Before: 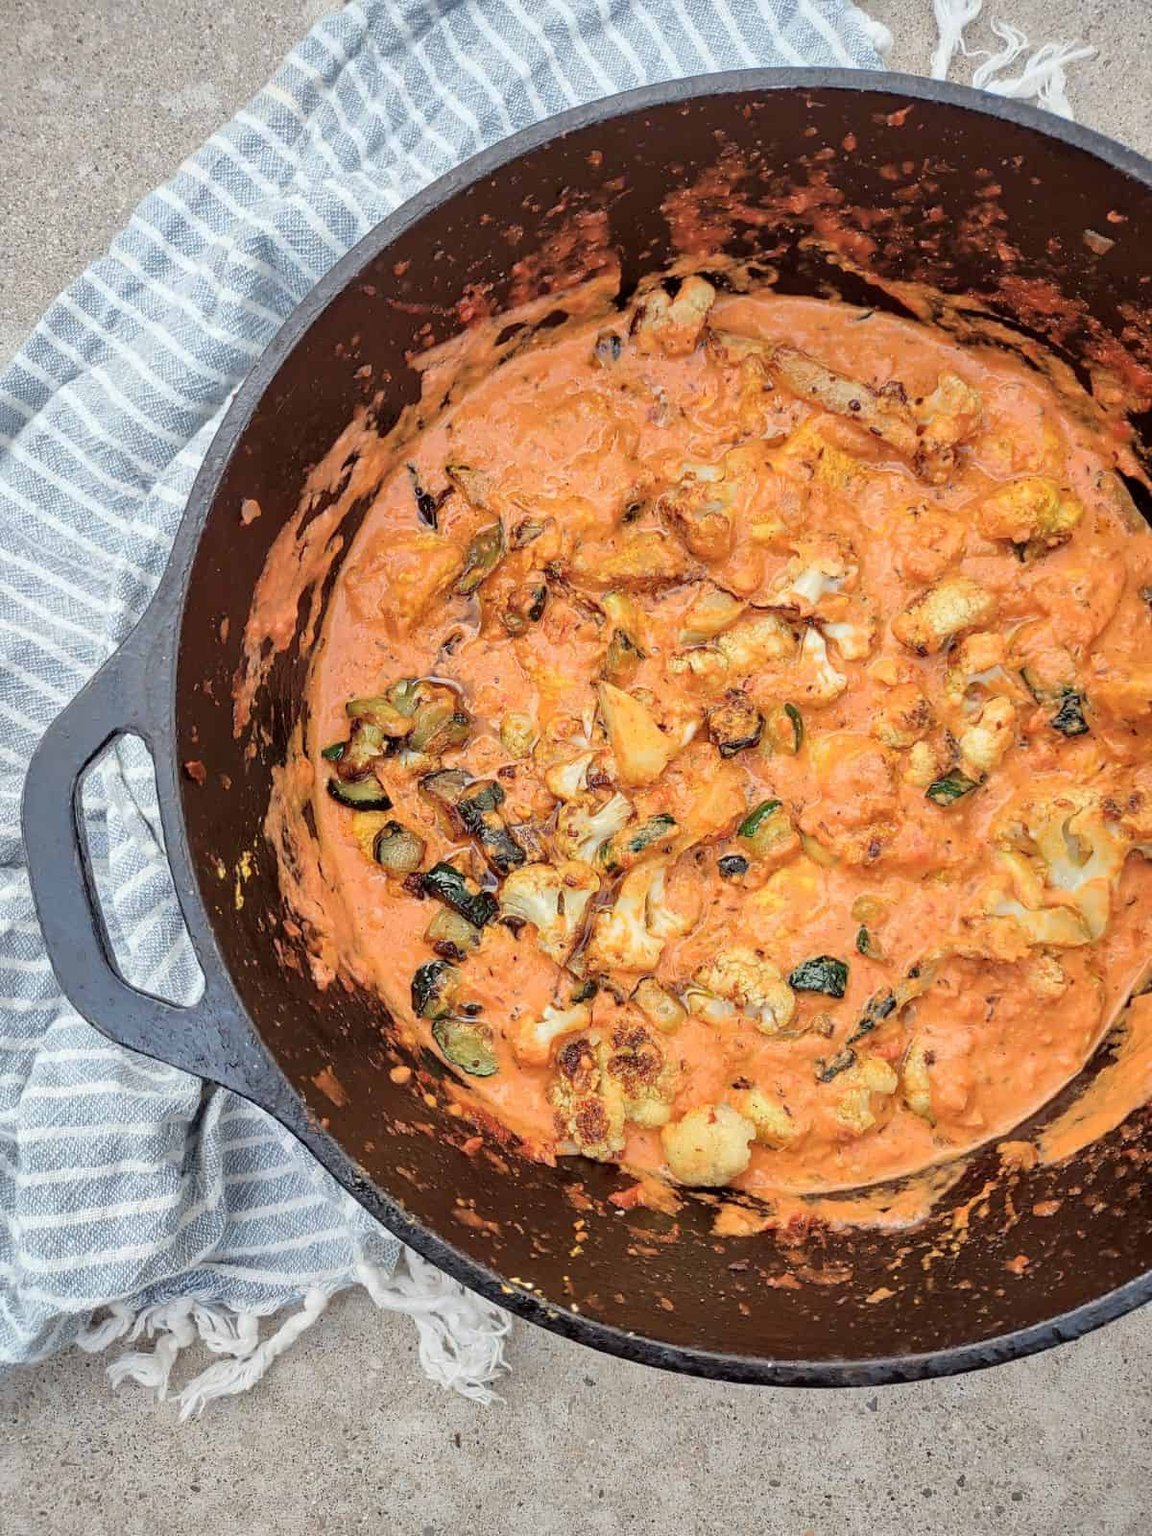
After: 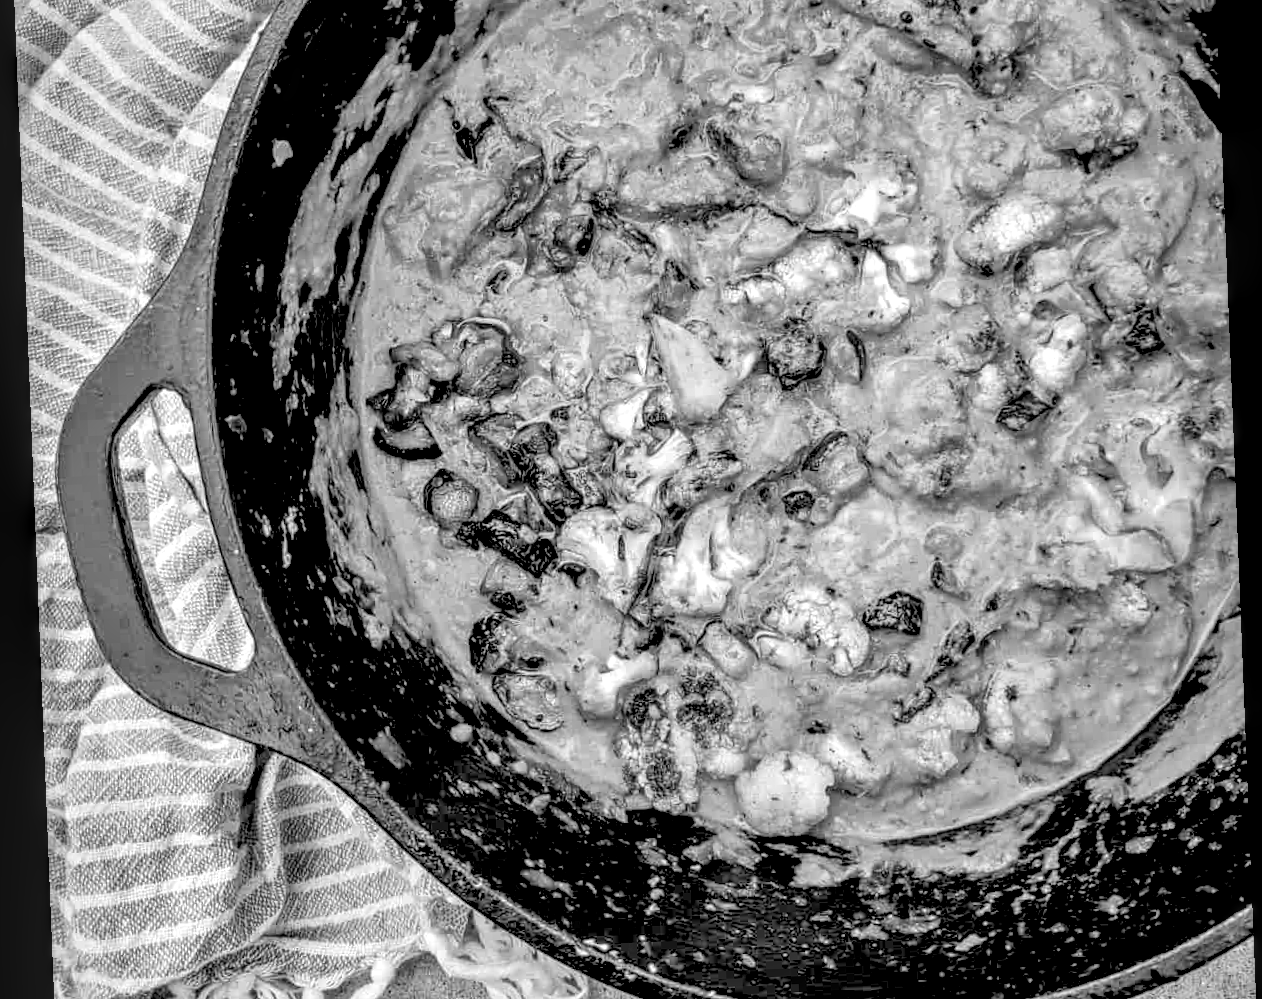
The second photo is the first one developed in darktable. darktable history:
contrast brightness saturation: contrast 0.03, brightness 0.06, saturation 0.13
rgb levels: levels [[0.029, 0.461, 0.922], [0, 0.5, 1], [0, 0.5, 1]]
color correction: highlights a* -12.64, highlights b* -18.1, saturation 0.7
monochrome: a -3.63, b -0.465
local contrast: highlights 0%, shadows 0%, detail 182%
crop and rotate: top 25.357%, bottom 13.942%
rotate and perspective: rotation -2.29°, automatic cropping off
white balance: red 0.766, blue 1.537
